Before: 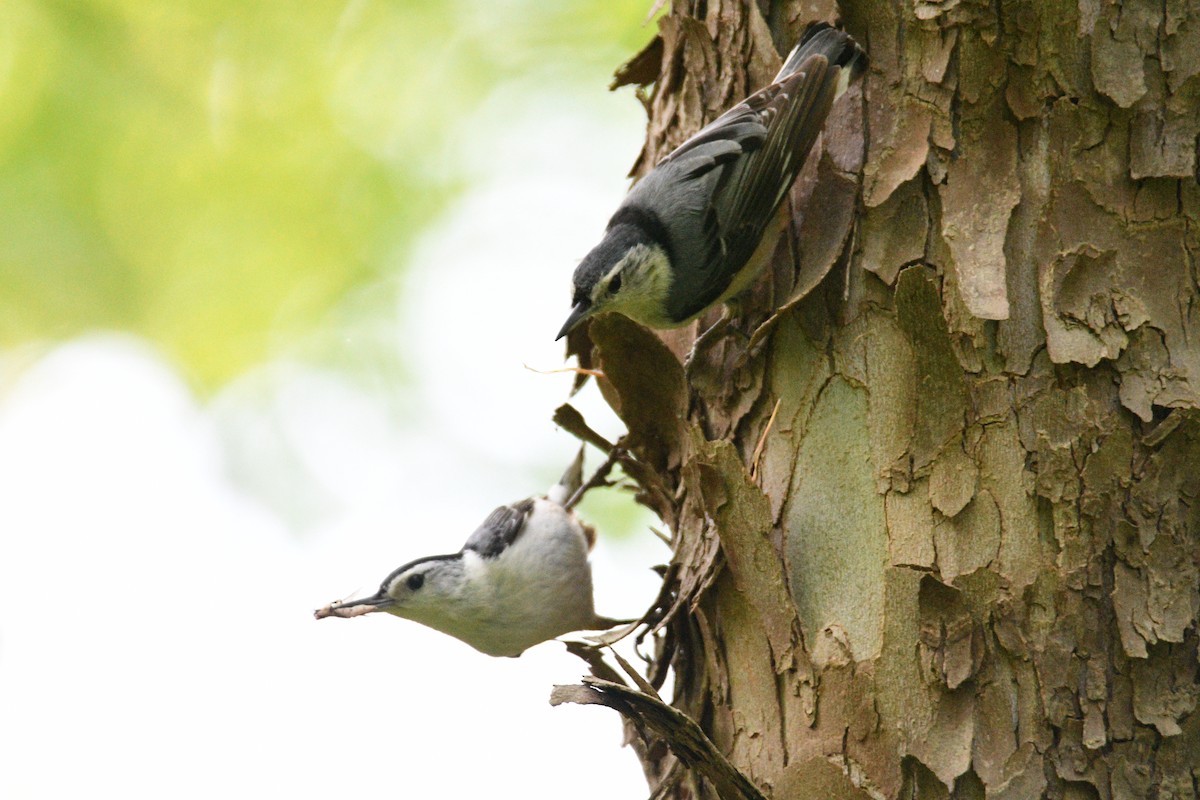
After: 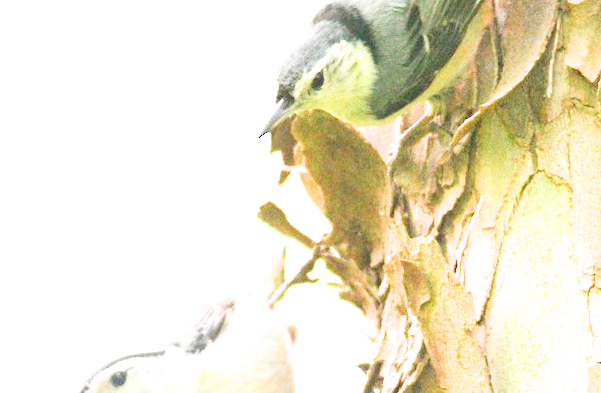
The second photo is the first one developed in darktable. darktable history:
crop: left 24.792%, top 25.458%, right 25.12%, bottom 25.311%
filmic rgb: black relative exposure -7.65 EV, white relative exposure 4.56 EV, hardness 3.61
exposure: black level correction 0, exposure 3.91 EV, compensate highlight preservation false
